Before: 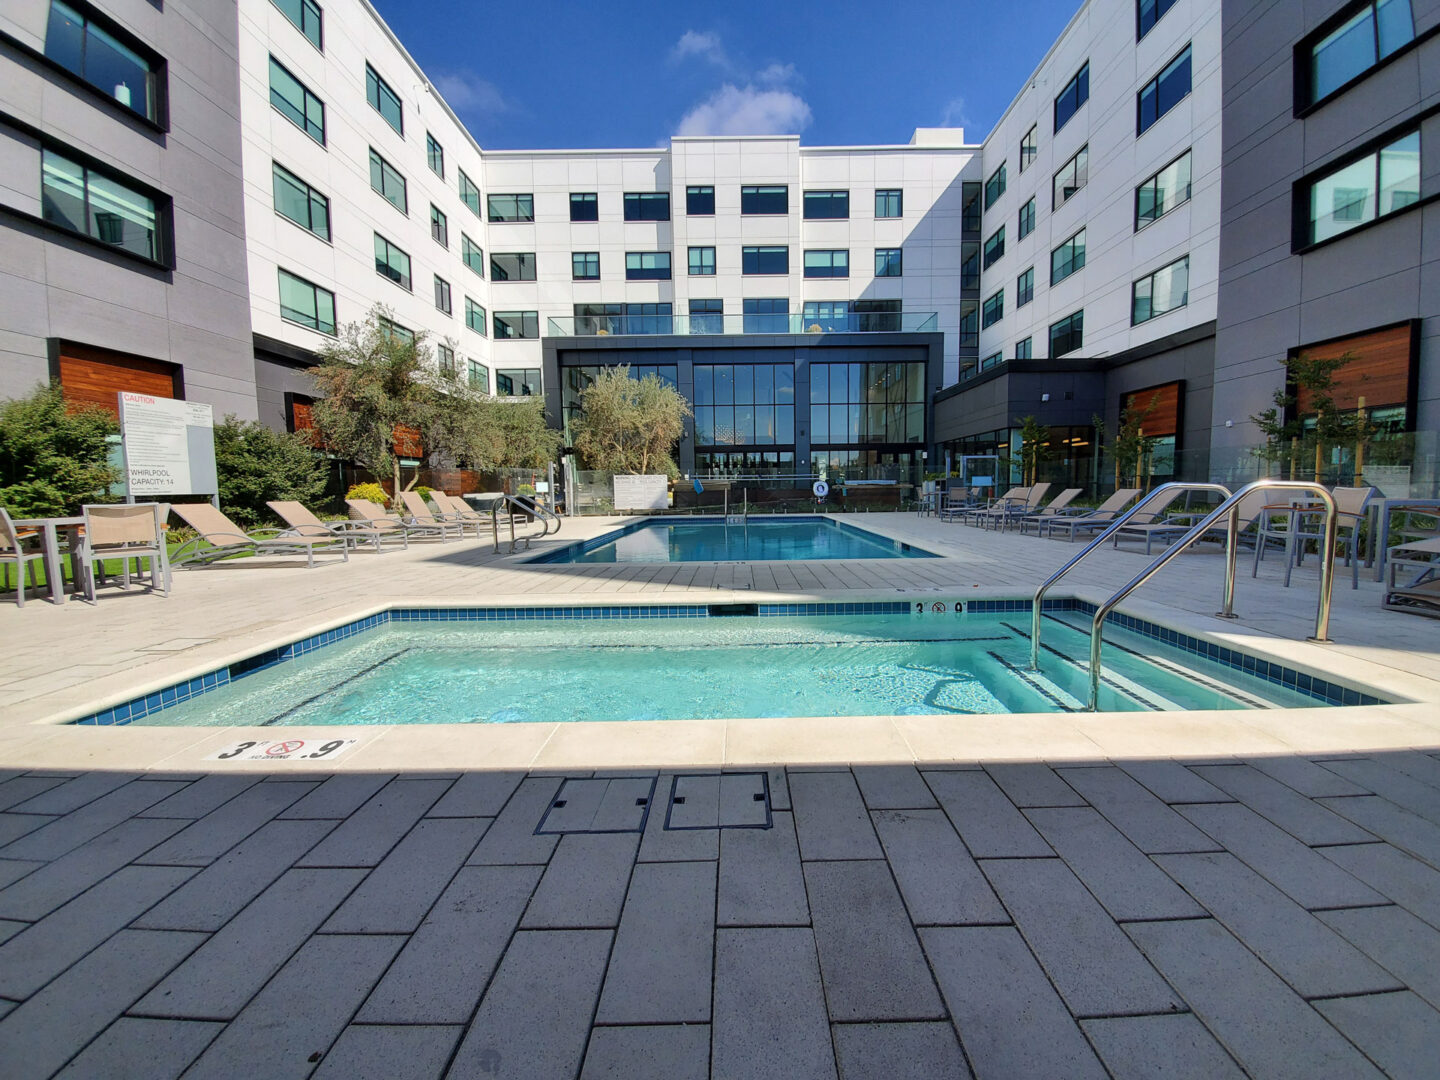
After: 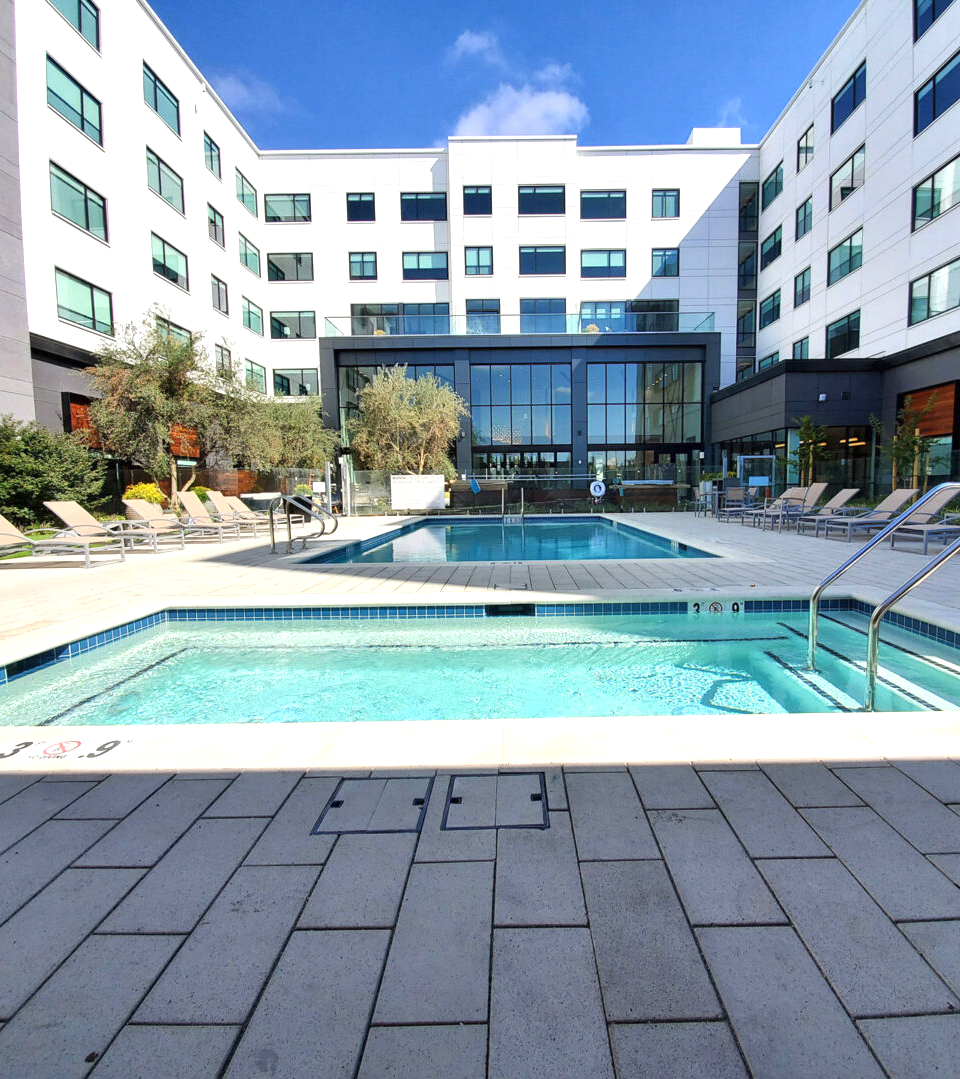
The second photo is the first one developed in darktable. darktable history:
crop and rotate: left 15.546%, right 17.787%
exposure: black level correction 0, exposure 0.7 EV, compensate exposure bias true, compensate highlight preservation false
